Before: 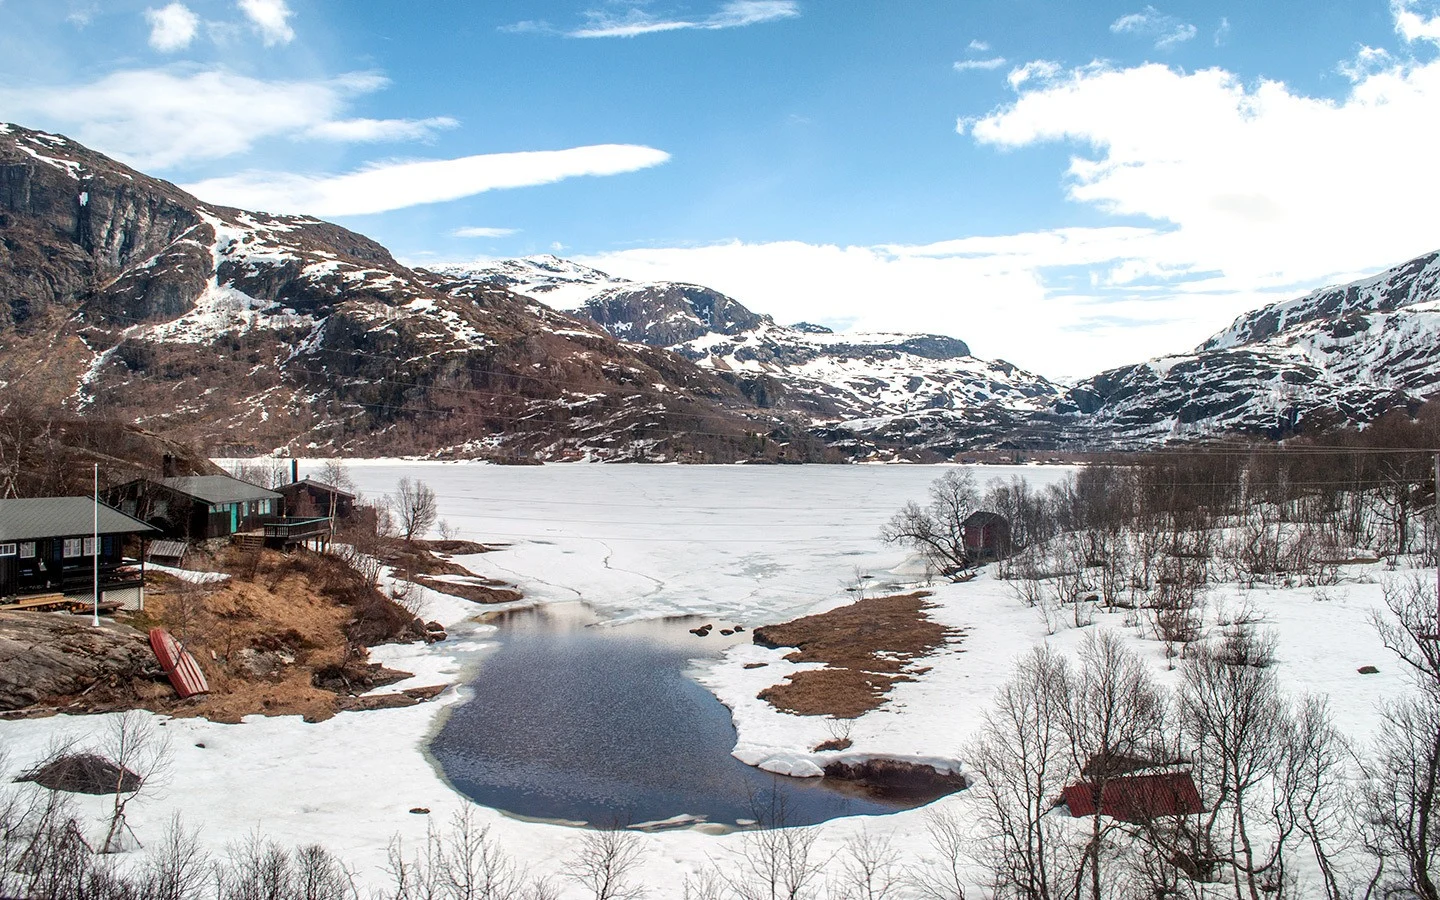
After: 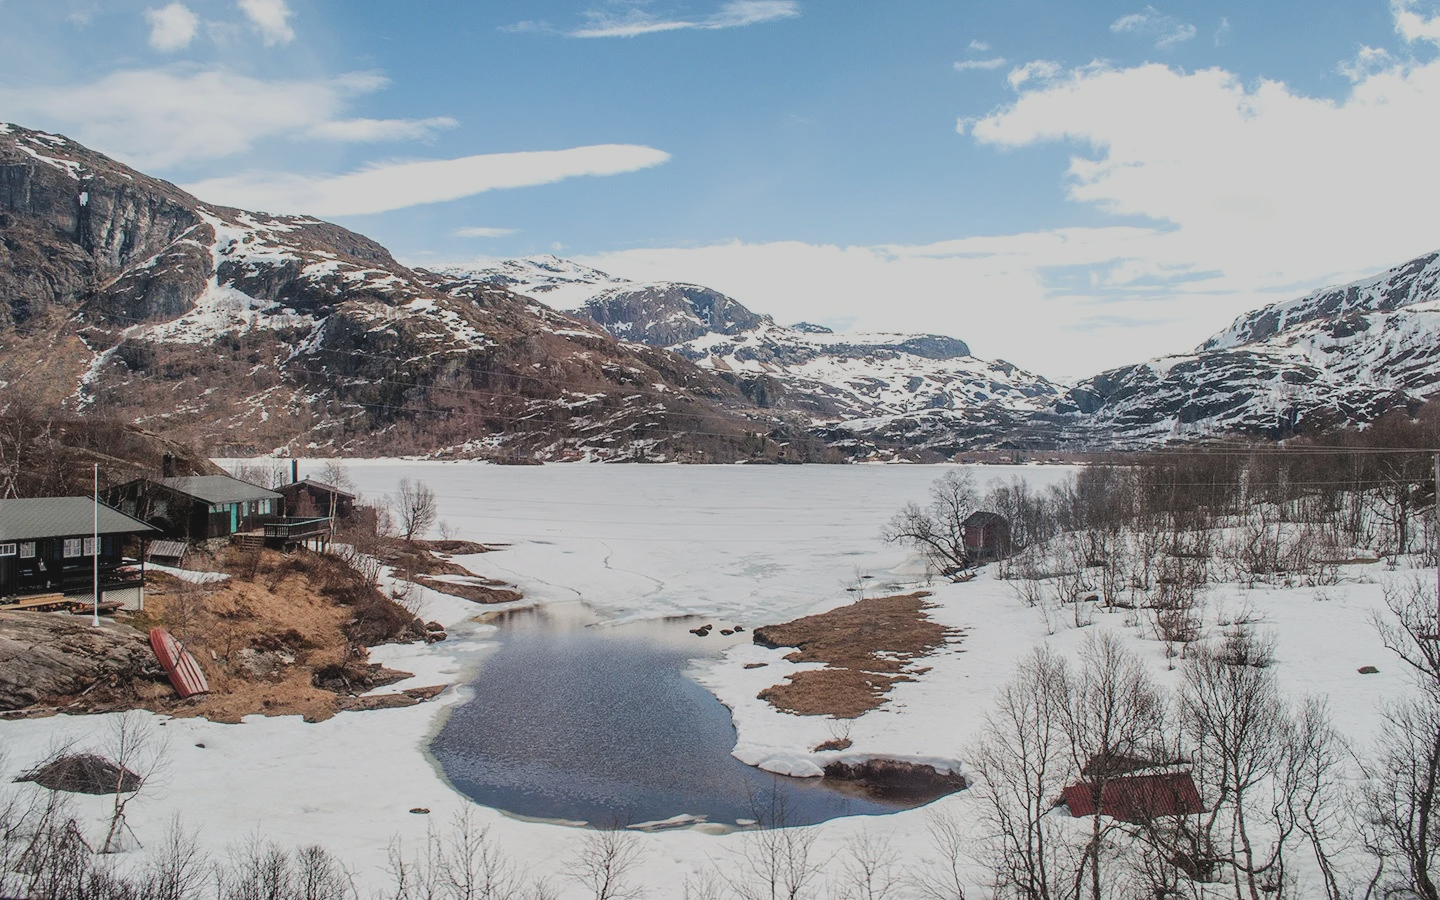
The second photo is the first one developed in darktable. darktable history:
filmic rgb: black relative exposure -7.65 EV, white relative exposure 4.56 EV, hardness 3.61
color balance: lift [1.01, 1, 1, 1], gamma [1.097, 1, 1, 1], gain [0.85, 1, 1, 1]
